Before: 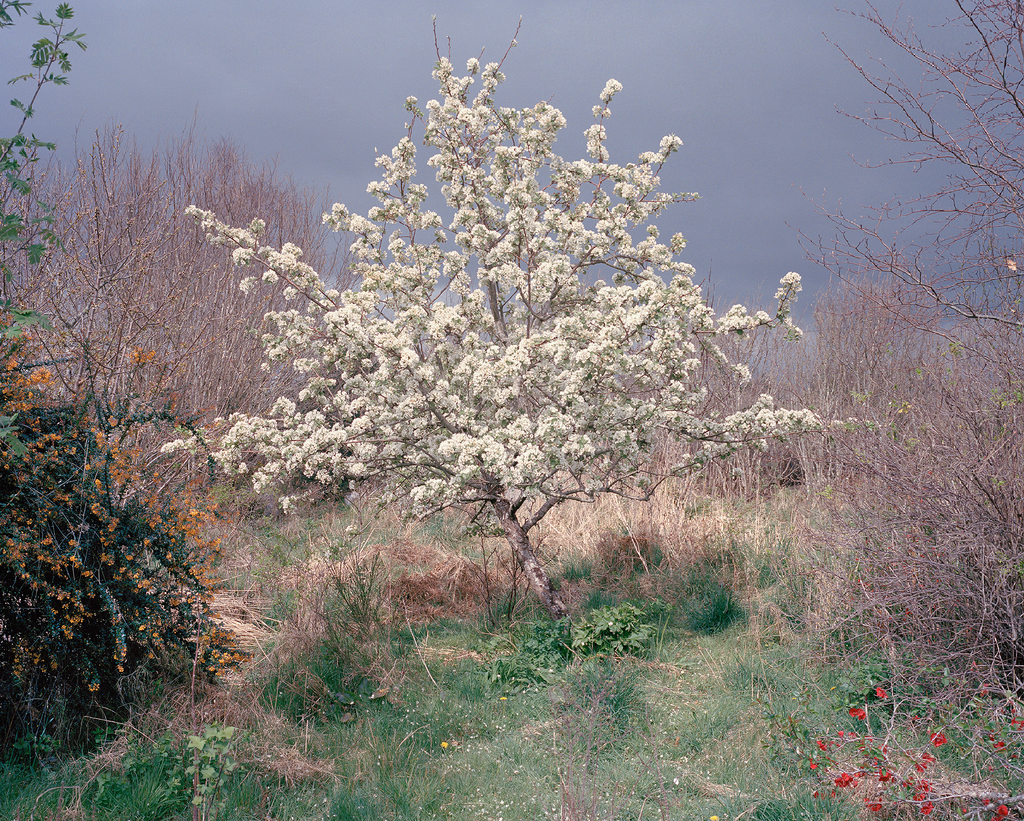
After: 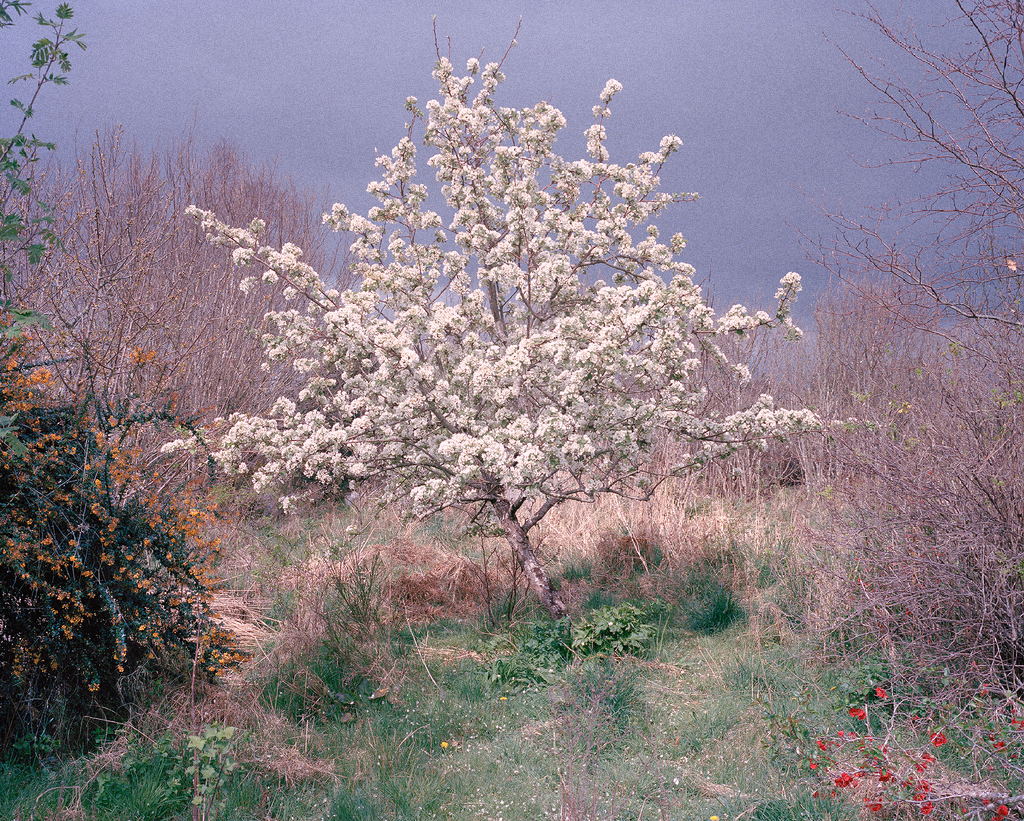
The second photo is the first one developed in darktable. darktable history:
fill light: on, module defaults
white balance: red 1.05, blue 1.072
grain: coarseness 0.09 ISO
